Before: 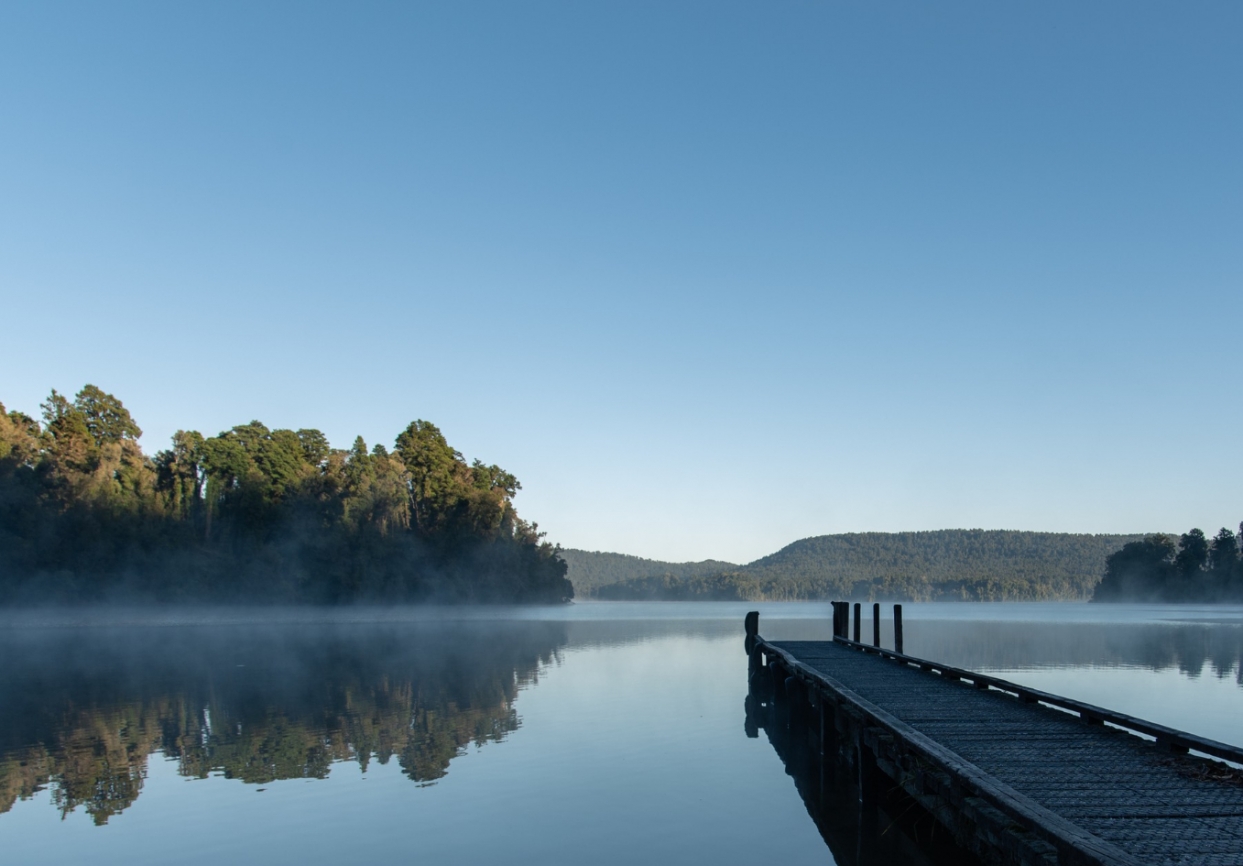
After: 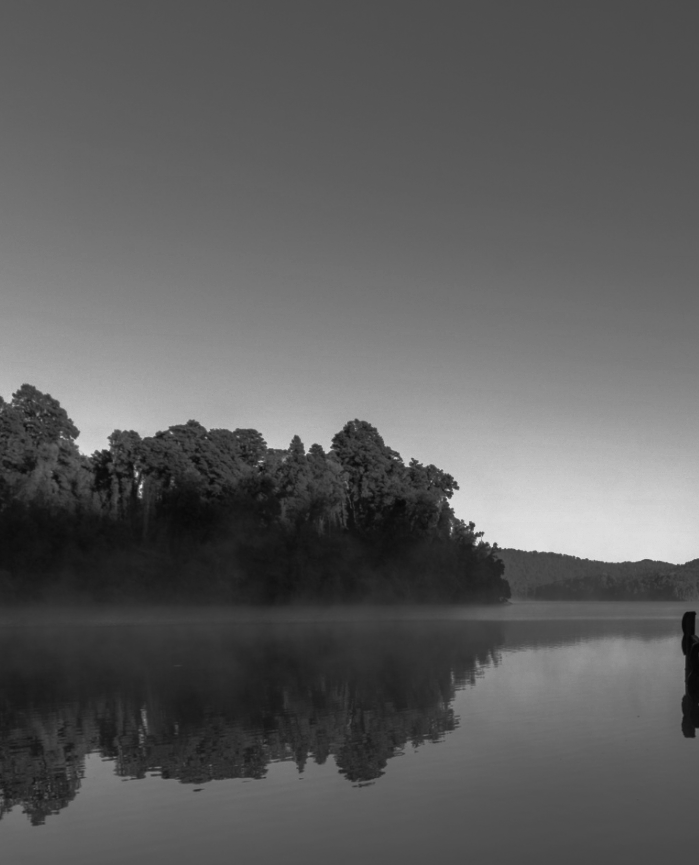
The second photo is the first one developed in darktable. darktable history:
monochrome: a -11.7, b 1.62, size 0.5, highlights 0.38
bloom: size 15%, threshold 97%, strength 7%
crop: left 5.114%, right 38.589%
exposure: compensate highlight preservation false
base curve: curves: ch0 [(0, 0) (0.564, 0.291) (0.802, 0.731) (1, 1)]
